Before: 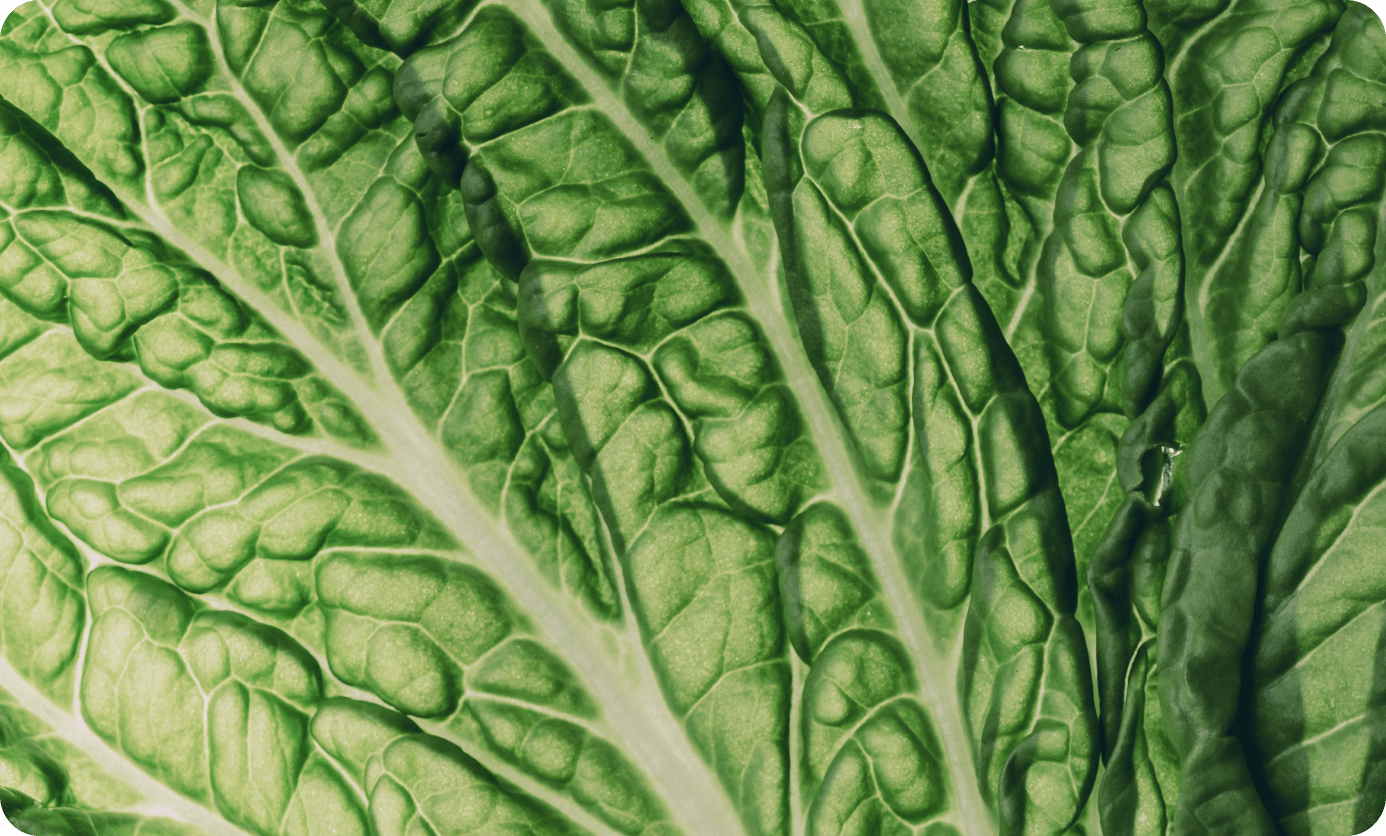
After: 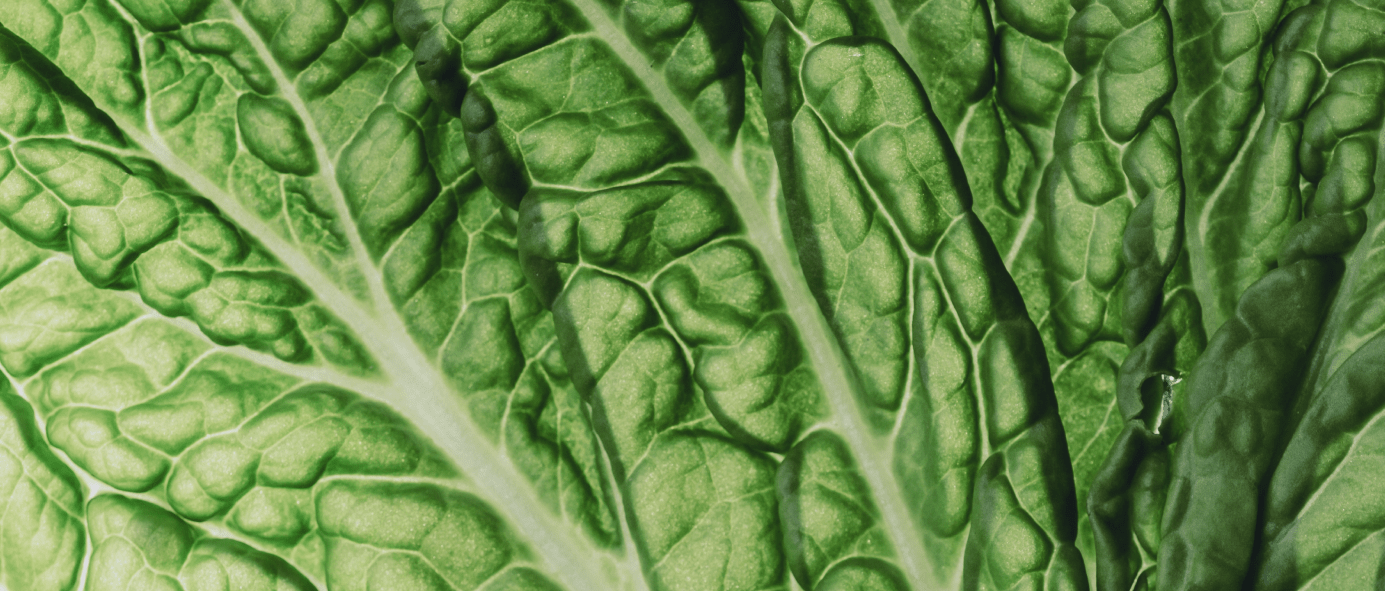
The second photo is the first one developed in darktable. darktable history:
crop and rotate: top 8.613%, bottom 20.689%
color correction: highlights a* -4.87, highlights b* -3.17, shadows a* 4.13, shadows b* 4.38
